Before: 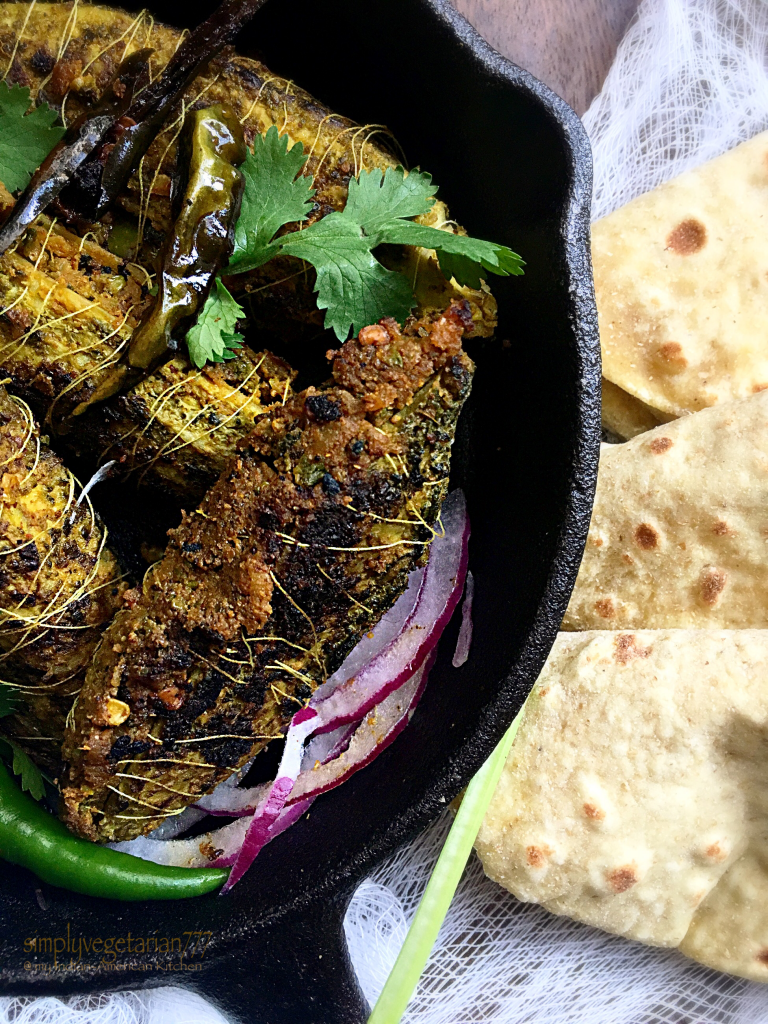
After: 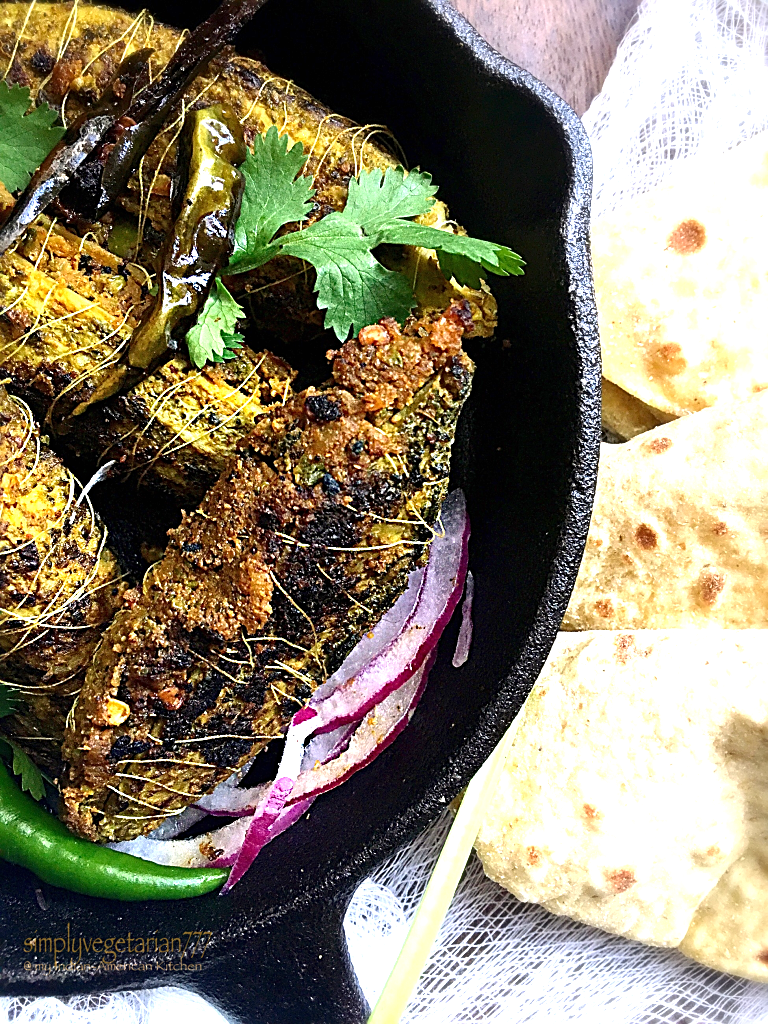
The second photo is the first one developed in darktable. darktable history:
exposure: black level correction 0, exposure 0.89 EV, compensate highlight preservation false
sharpen: on, module defaults
